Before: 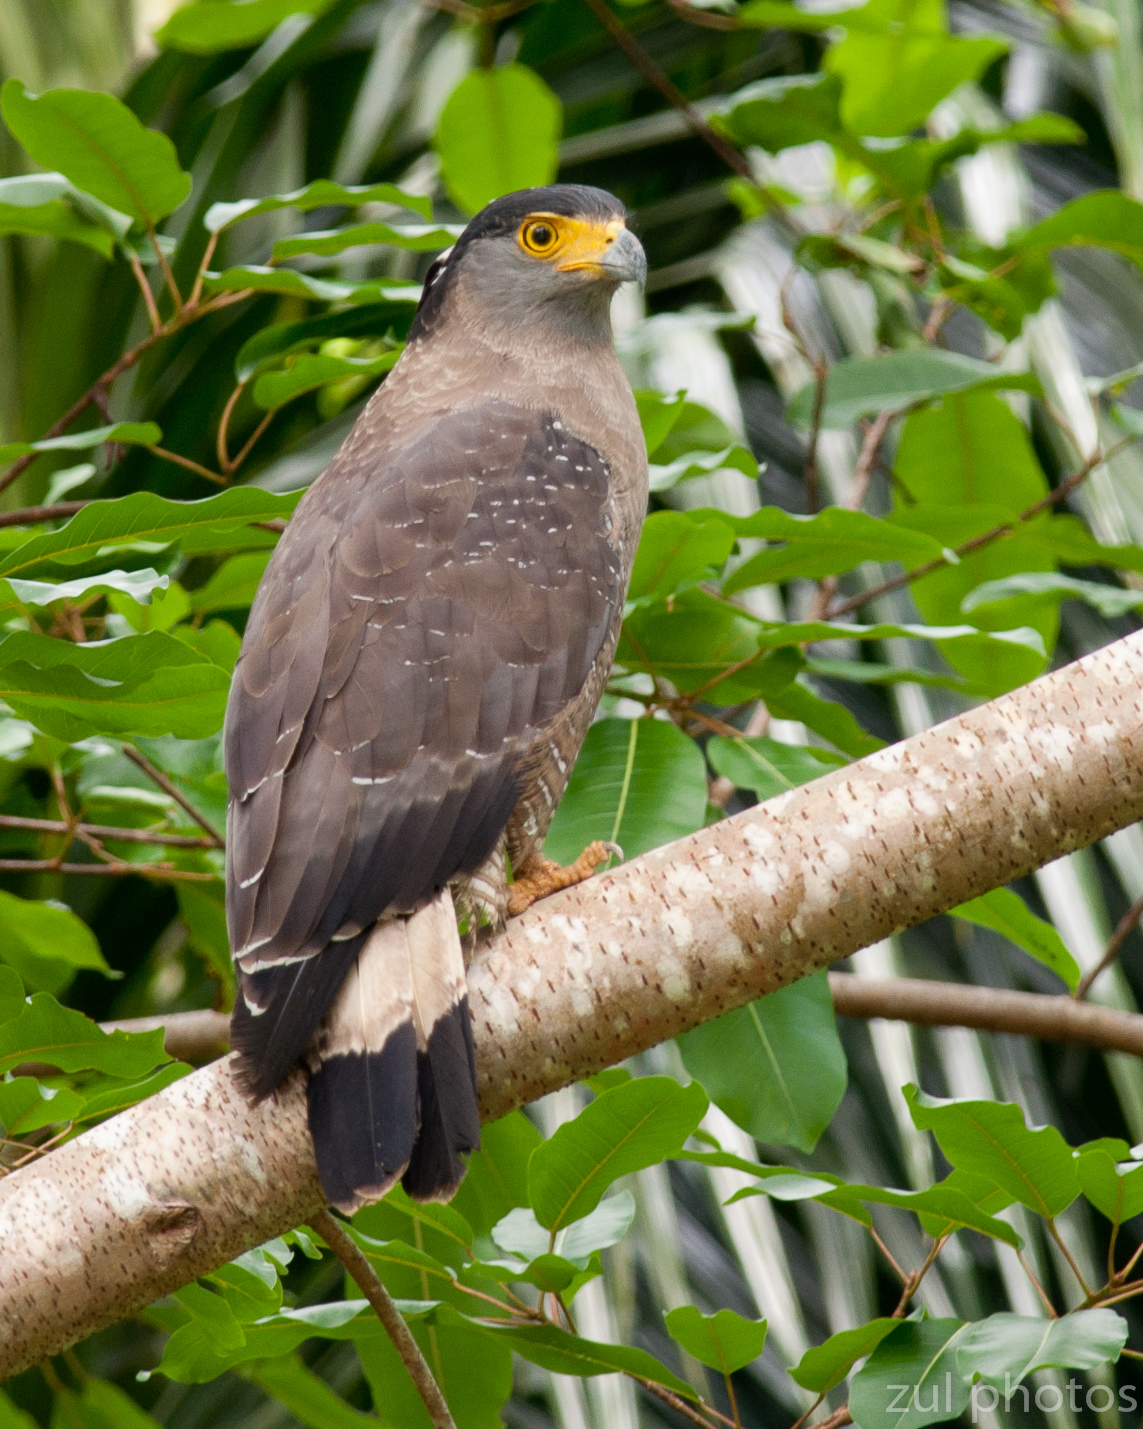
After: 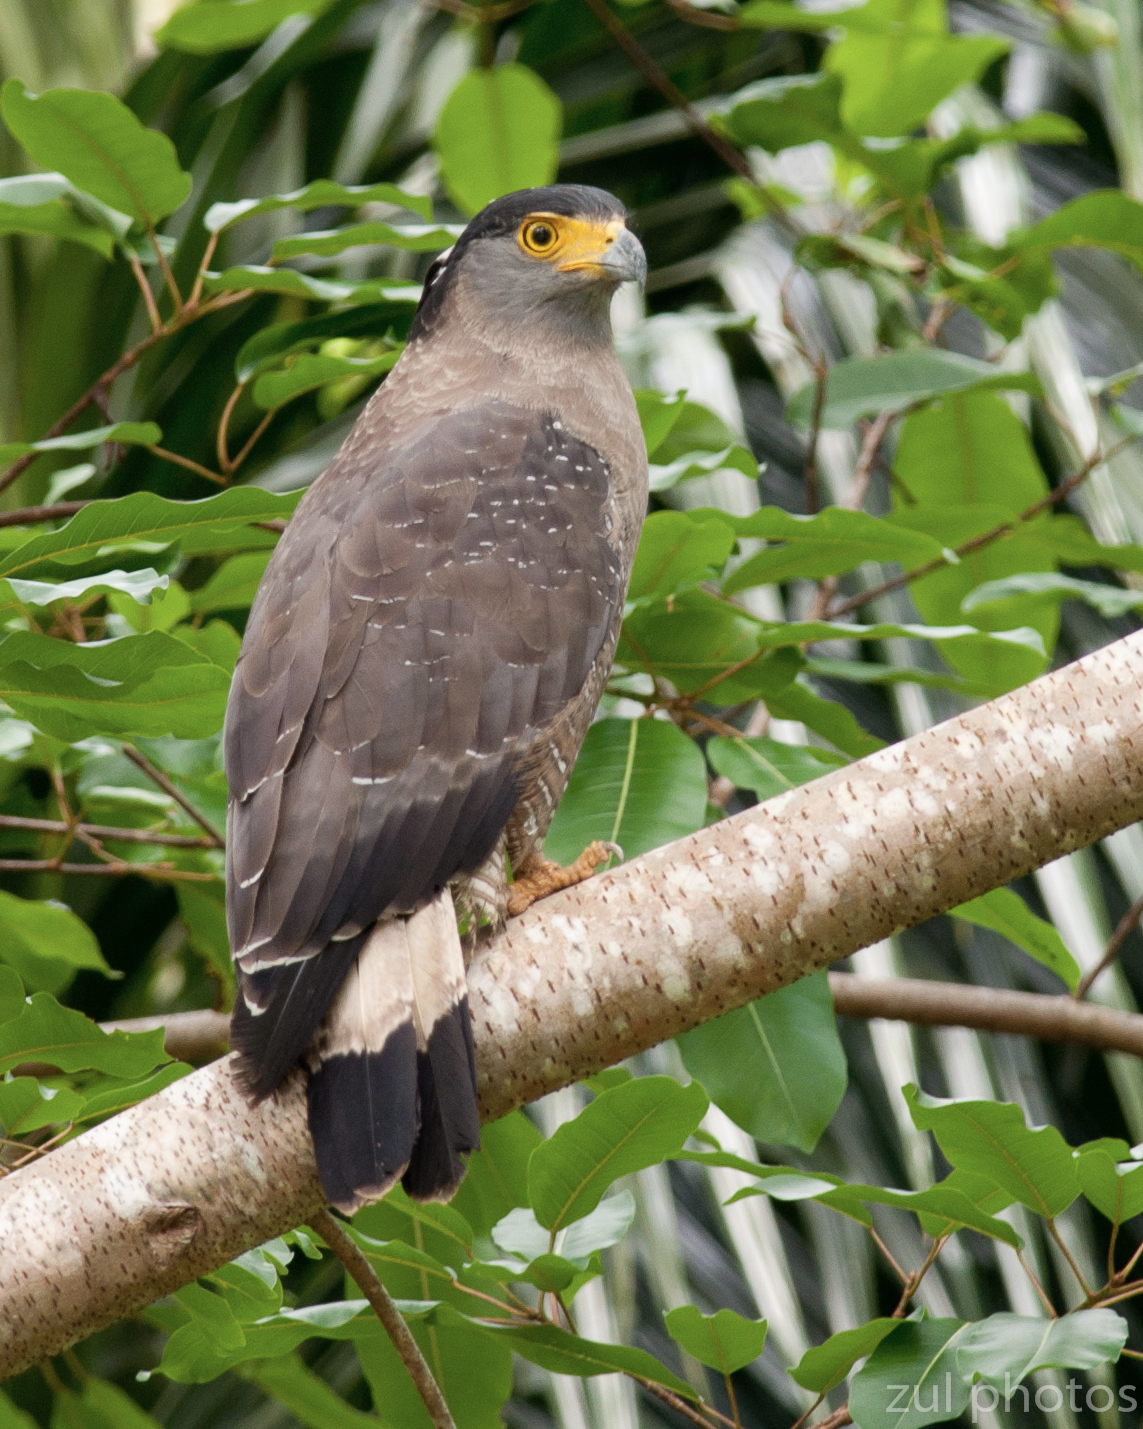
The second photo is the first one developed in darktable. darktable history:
contrast brightness saturation: saturation -0.159
